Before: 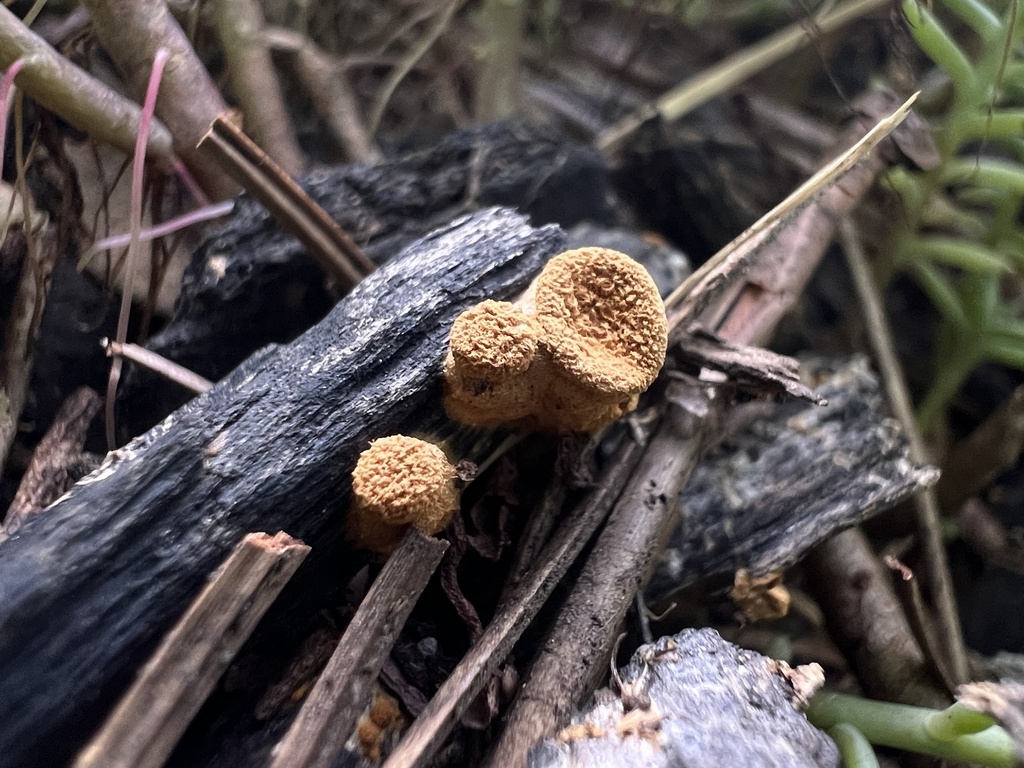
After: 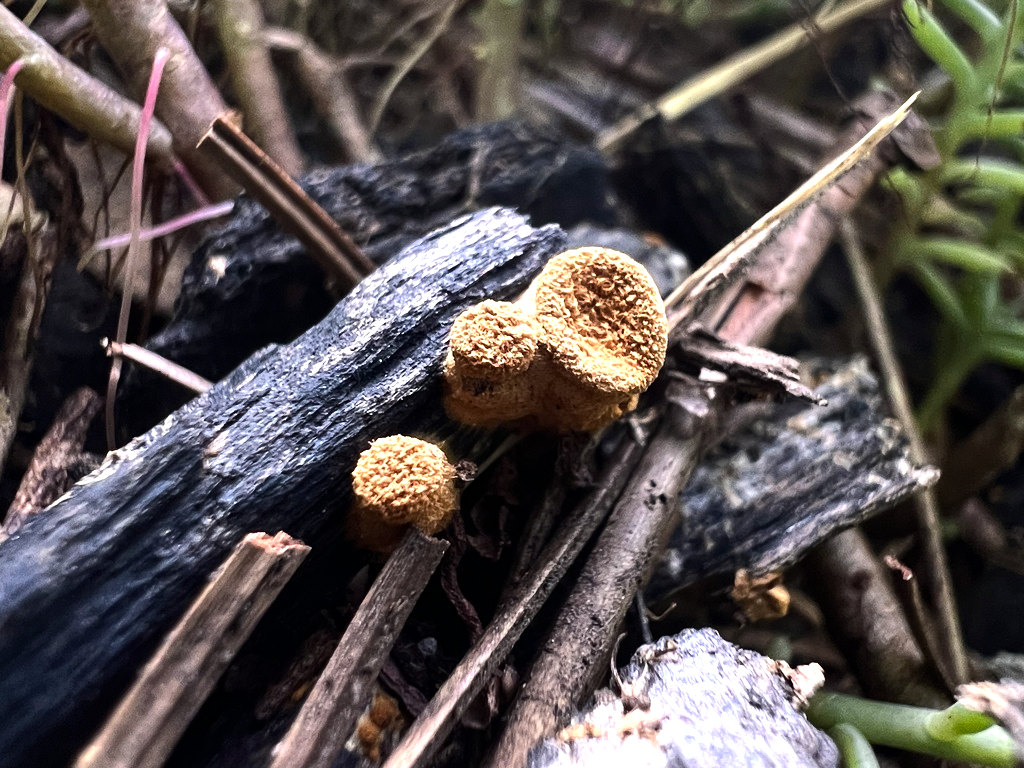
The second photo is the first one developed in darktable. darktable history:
tone equalizer: -8 EV -0.75 EV, -7 EV -0.7 EV, -6 EV -0.6 EV, -5 EV -0.4 EV, -3 EV 0.4 EV, -2 EV 0.6 EV, -1 EV 0.7 EV, +0 EV 0.75 EV, edges refinement/feathering 500, mask exposure compensation -1.57 EV, preserve details no
color zones: curves: ch0 [(0, 0.485) (0.178, 0.476) (0.261, 0.623) (0.411, 0.403) (0.708, 0.603) (0.934, 0.412)]; ch1 [(0.003, 0.485) (0.149, 0.496) (0.229, 0.584) (0.326, 0.551) (0.484, 0.262) (0.757, 0.643)]
